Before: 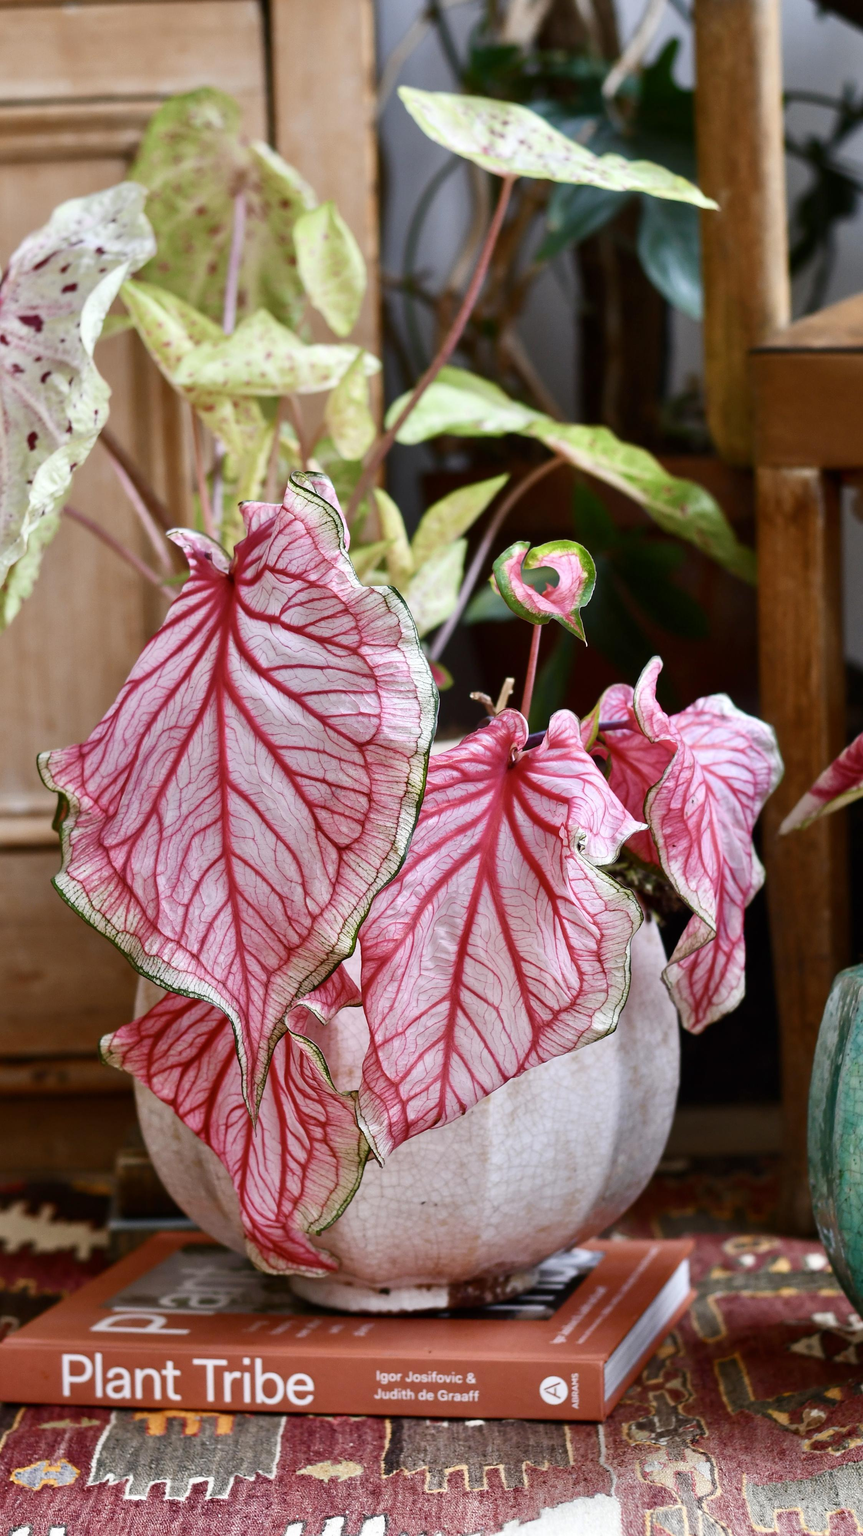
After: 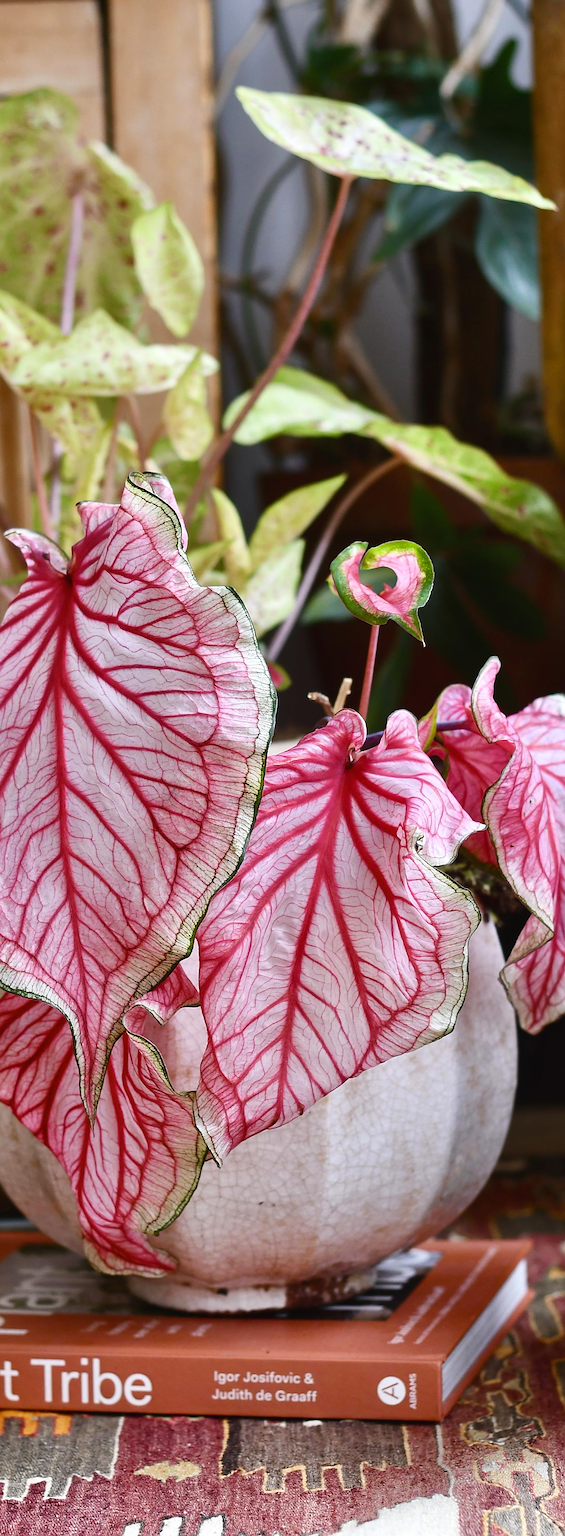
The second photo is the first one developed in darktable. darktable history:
crop and rotate: left 18.833%, right 15.599%
sharpen: on, module defaults
color balance rgb: global offset › luminance 0.254%, perceptual saturation grading › global saturation 14.675%
